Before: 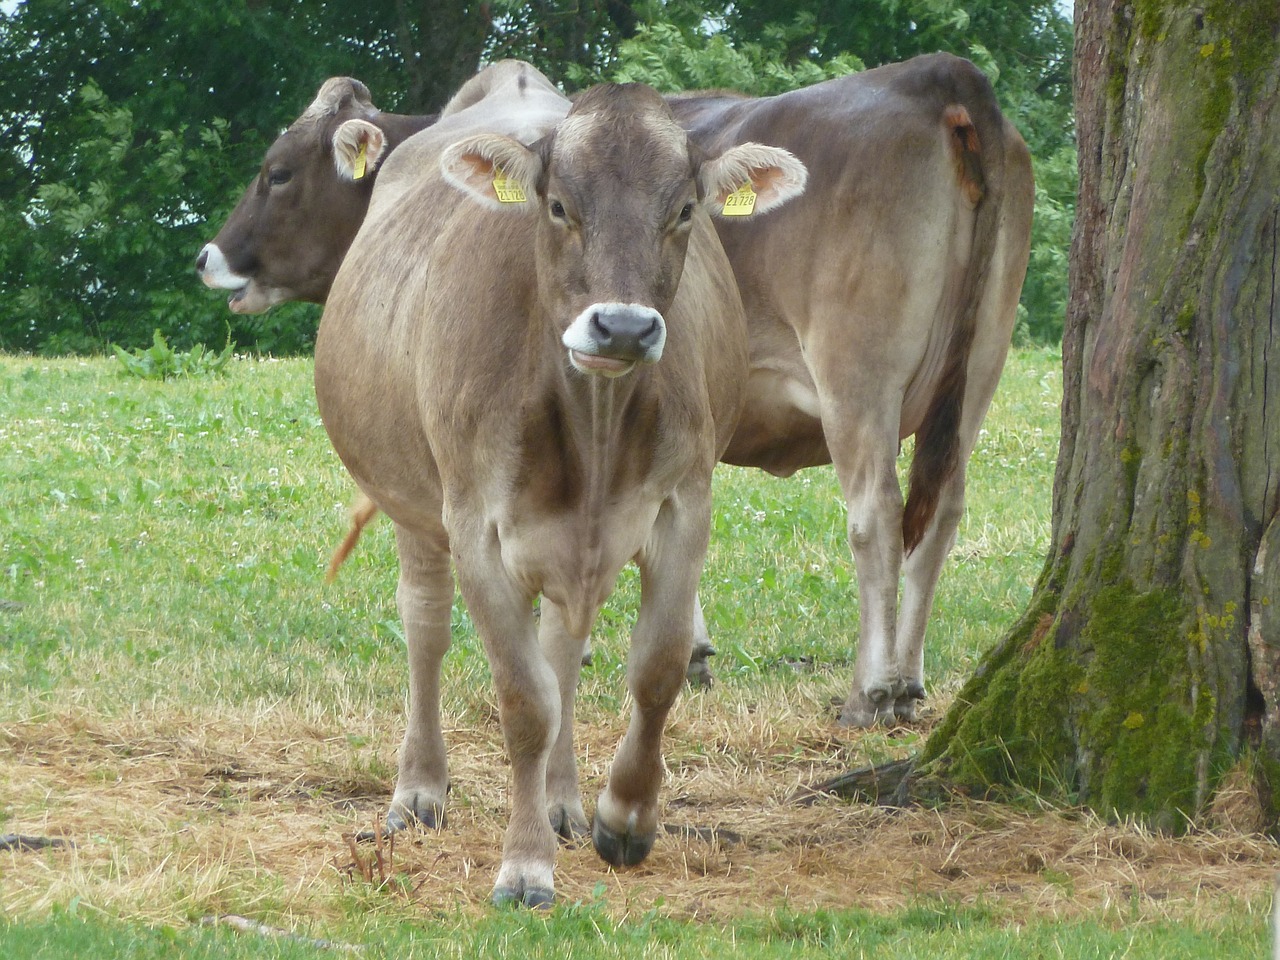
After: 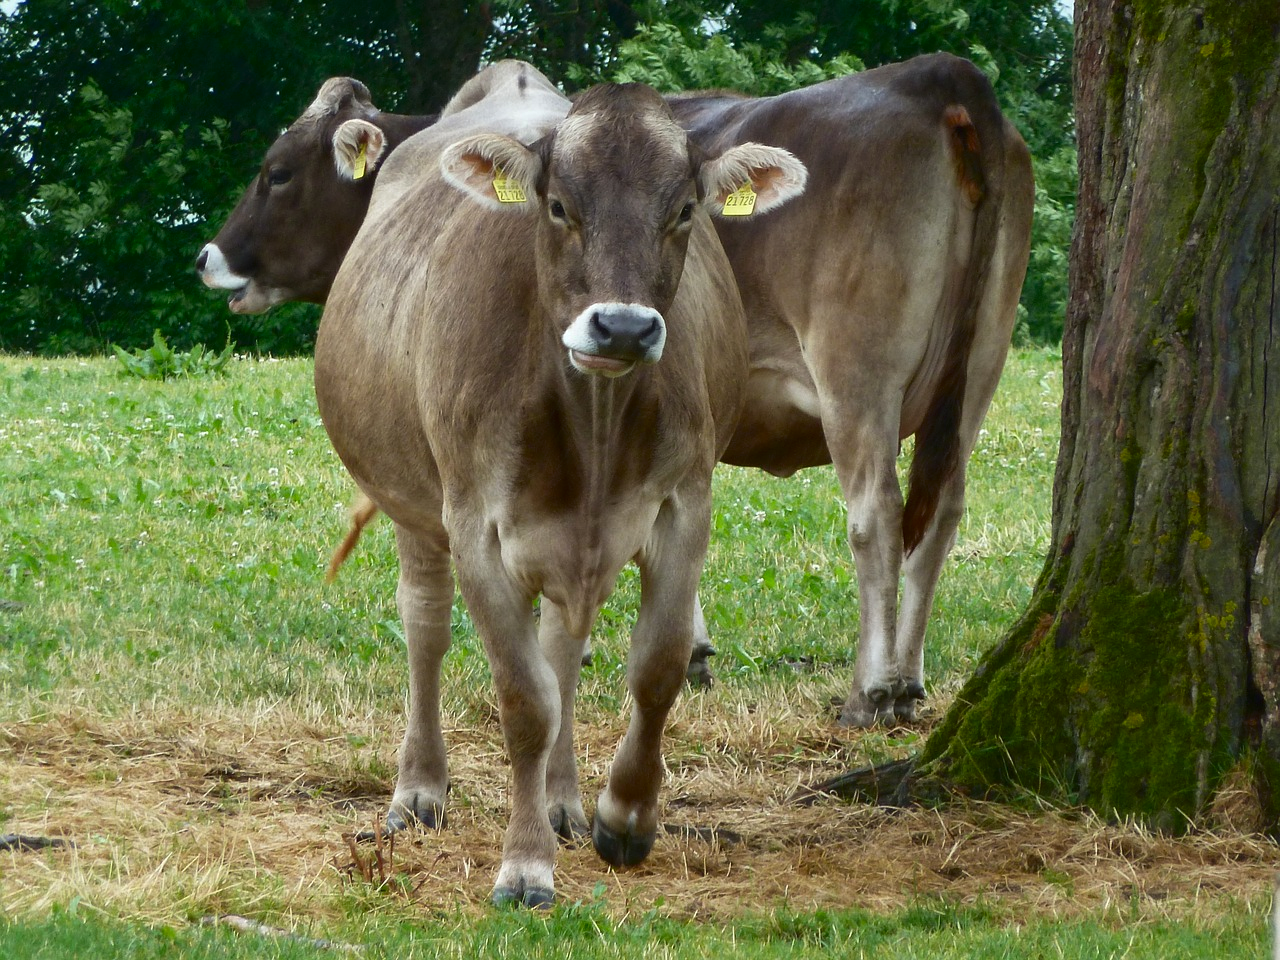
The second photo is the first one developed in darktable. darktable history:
white balance: emerald 1
contrast brightness saturation: contrast 0.13, brightness -0.24, saturation 0.14
